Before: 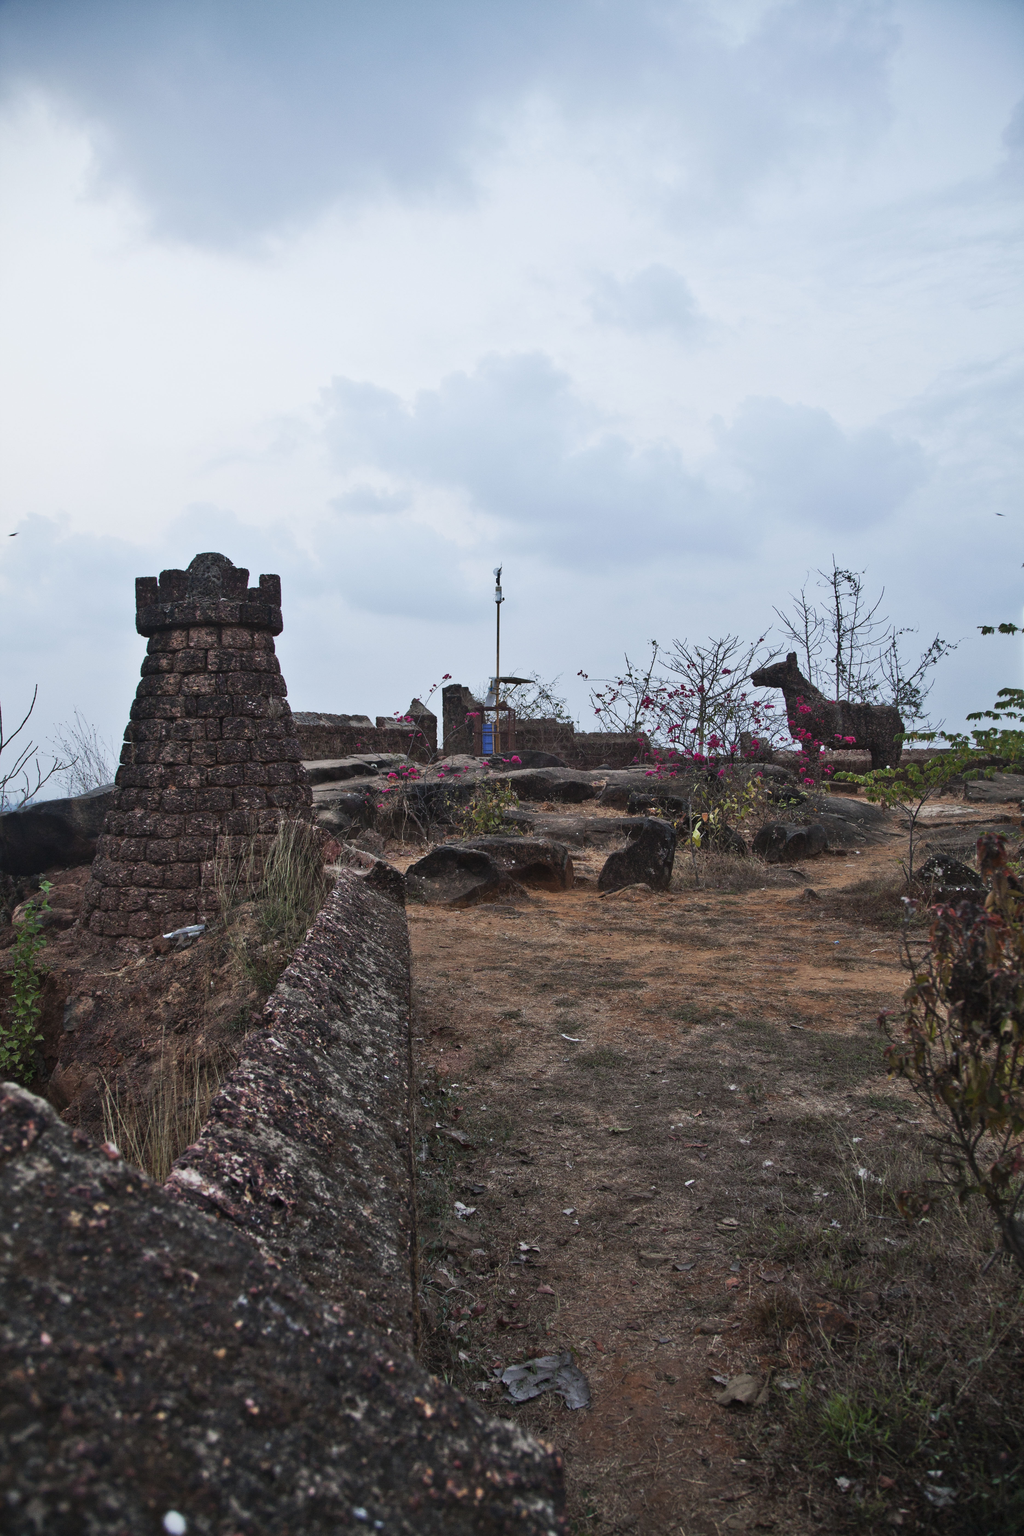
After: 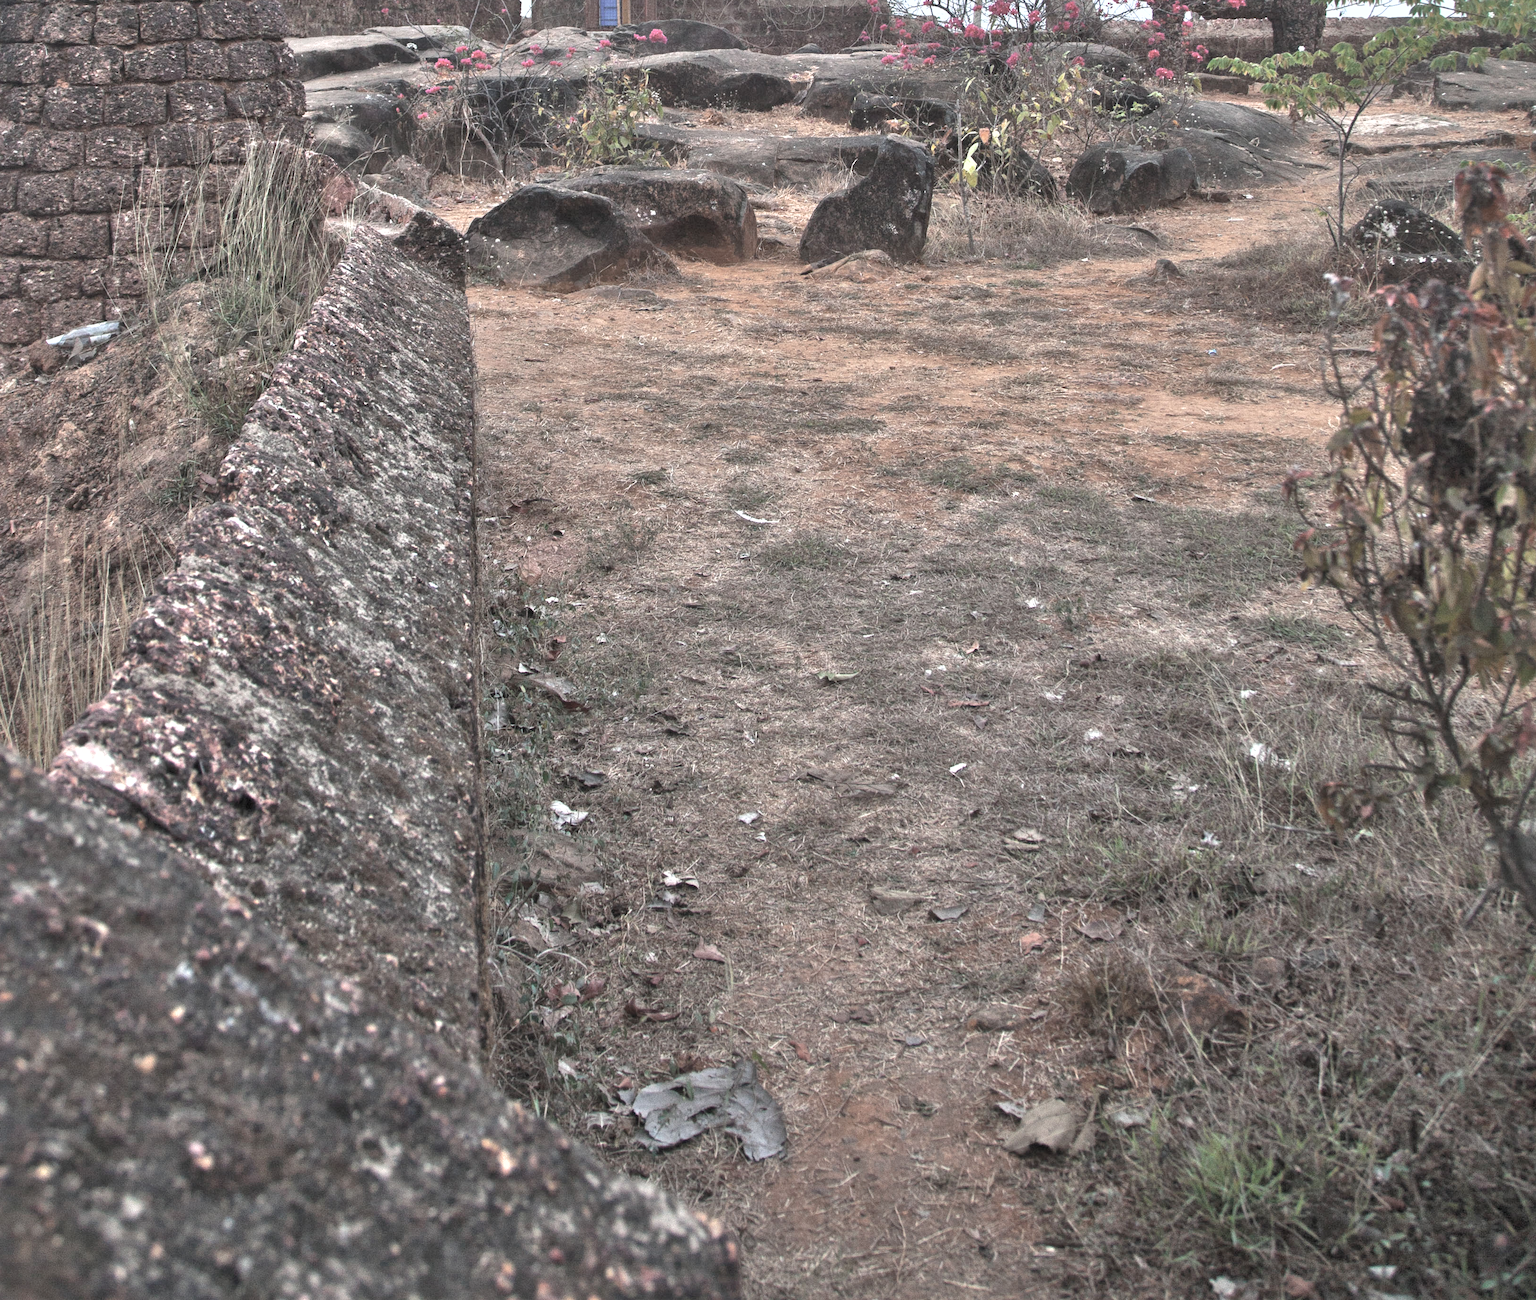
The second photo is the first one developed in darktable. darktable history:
contrast brightness saturation: brightness 0.18, saturation -0.5
crop and rotate: left 13.306%, top 48.129%, bottom 2.928%
exposure: exposure 1.25 EV, compensate exposure bias true, compensate highlight preservation false
shadows and highlights: on, module defaults
